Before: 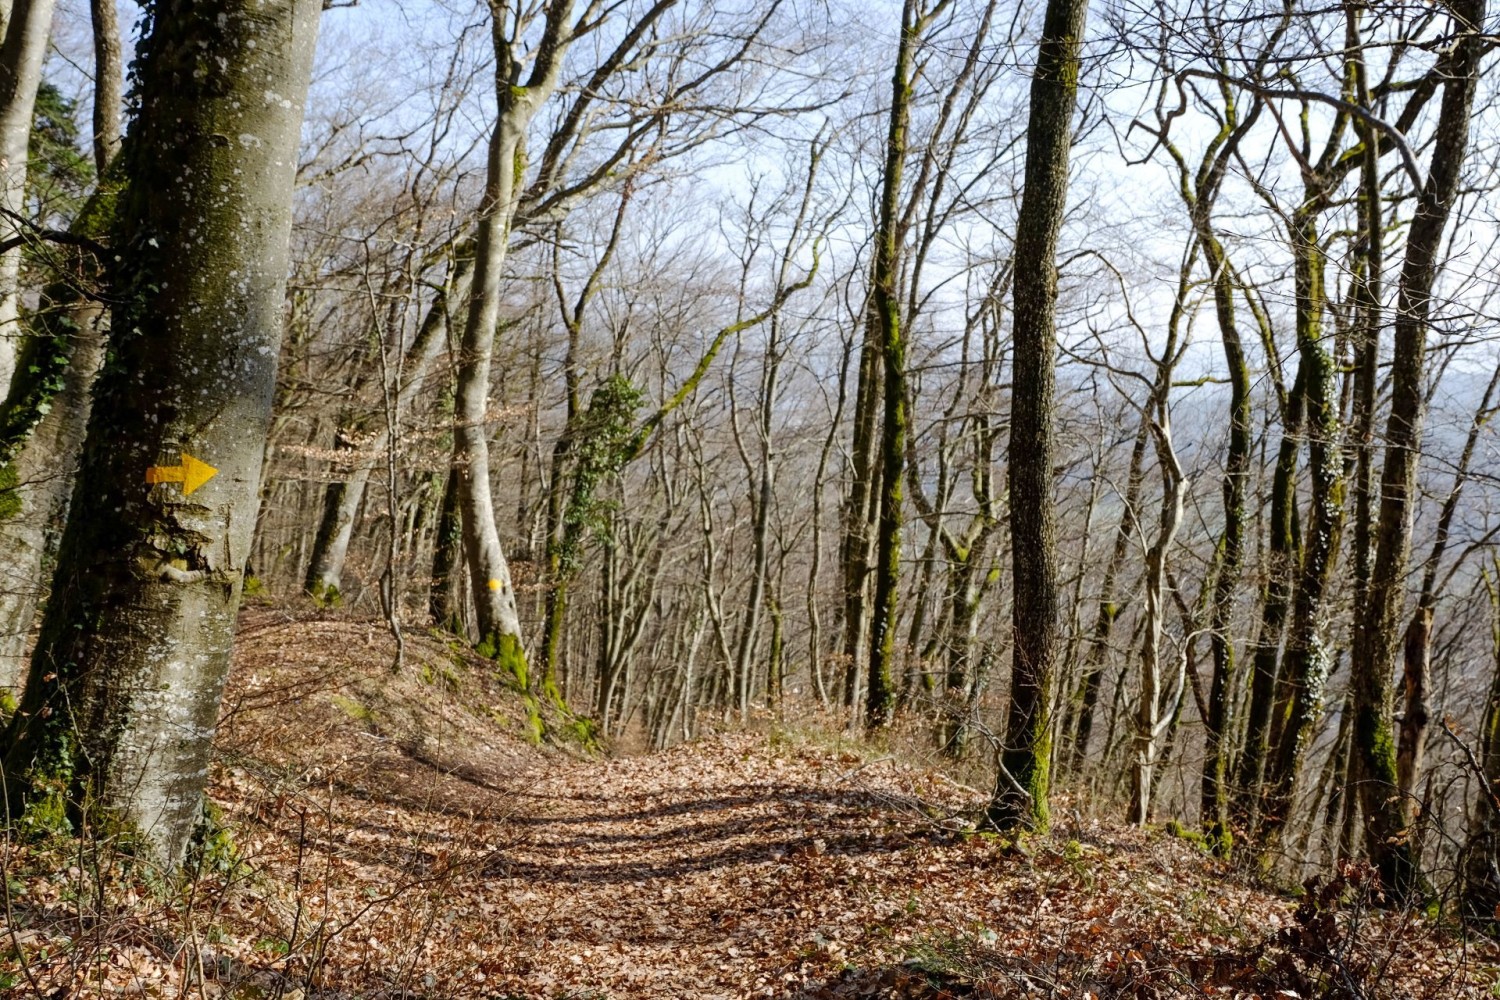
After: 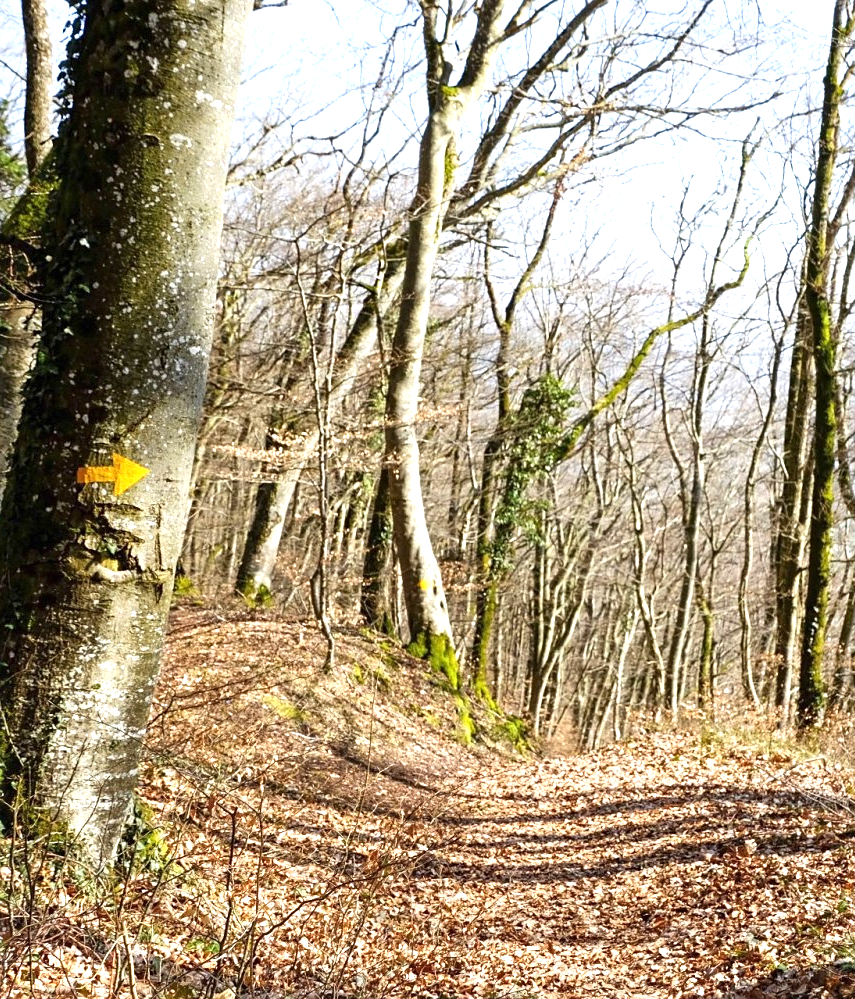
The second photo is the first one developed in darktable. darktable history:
crop: left 4.643%, right 38.352%
sharpen: amount 0.204
exposure: black level correction 0, exposure 1.099 EV, compensate highlight preservation false
